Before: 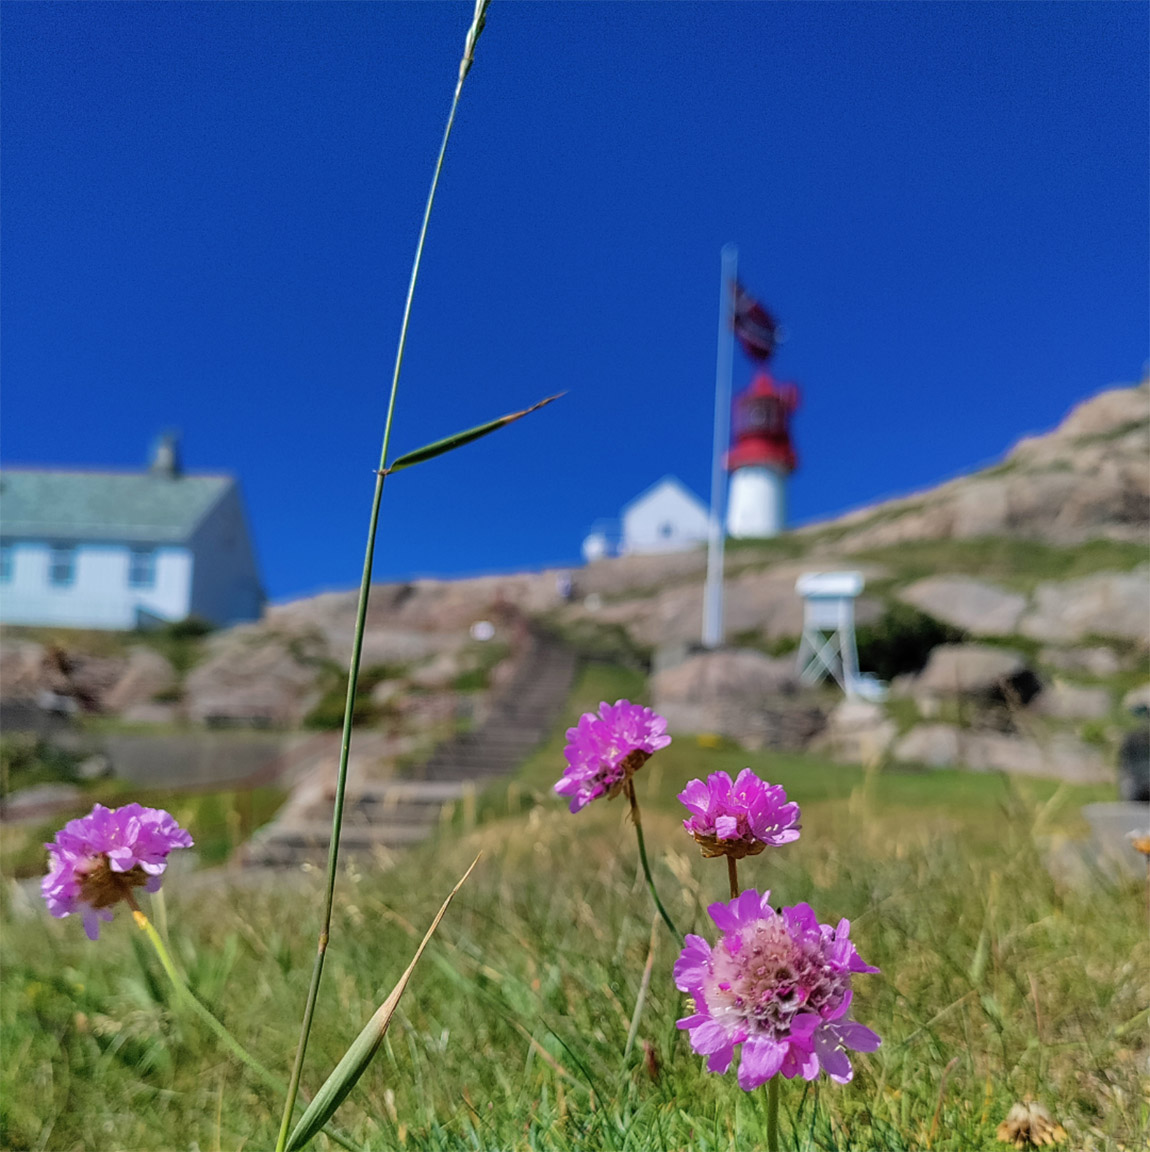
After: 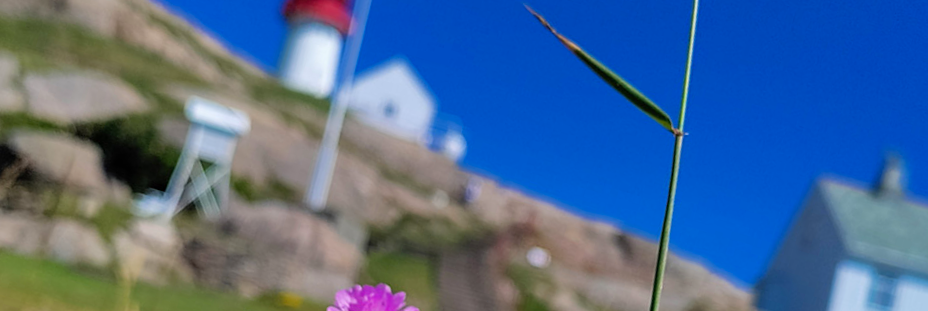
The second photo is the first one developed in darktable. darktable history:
crop and rotate: angle 16.12°, top 30.835%, bottom 35.653%
color correction: saturation 1.11
